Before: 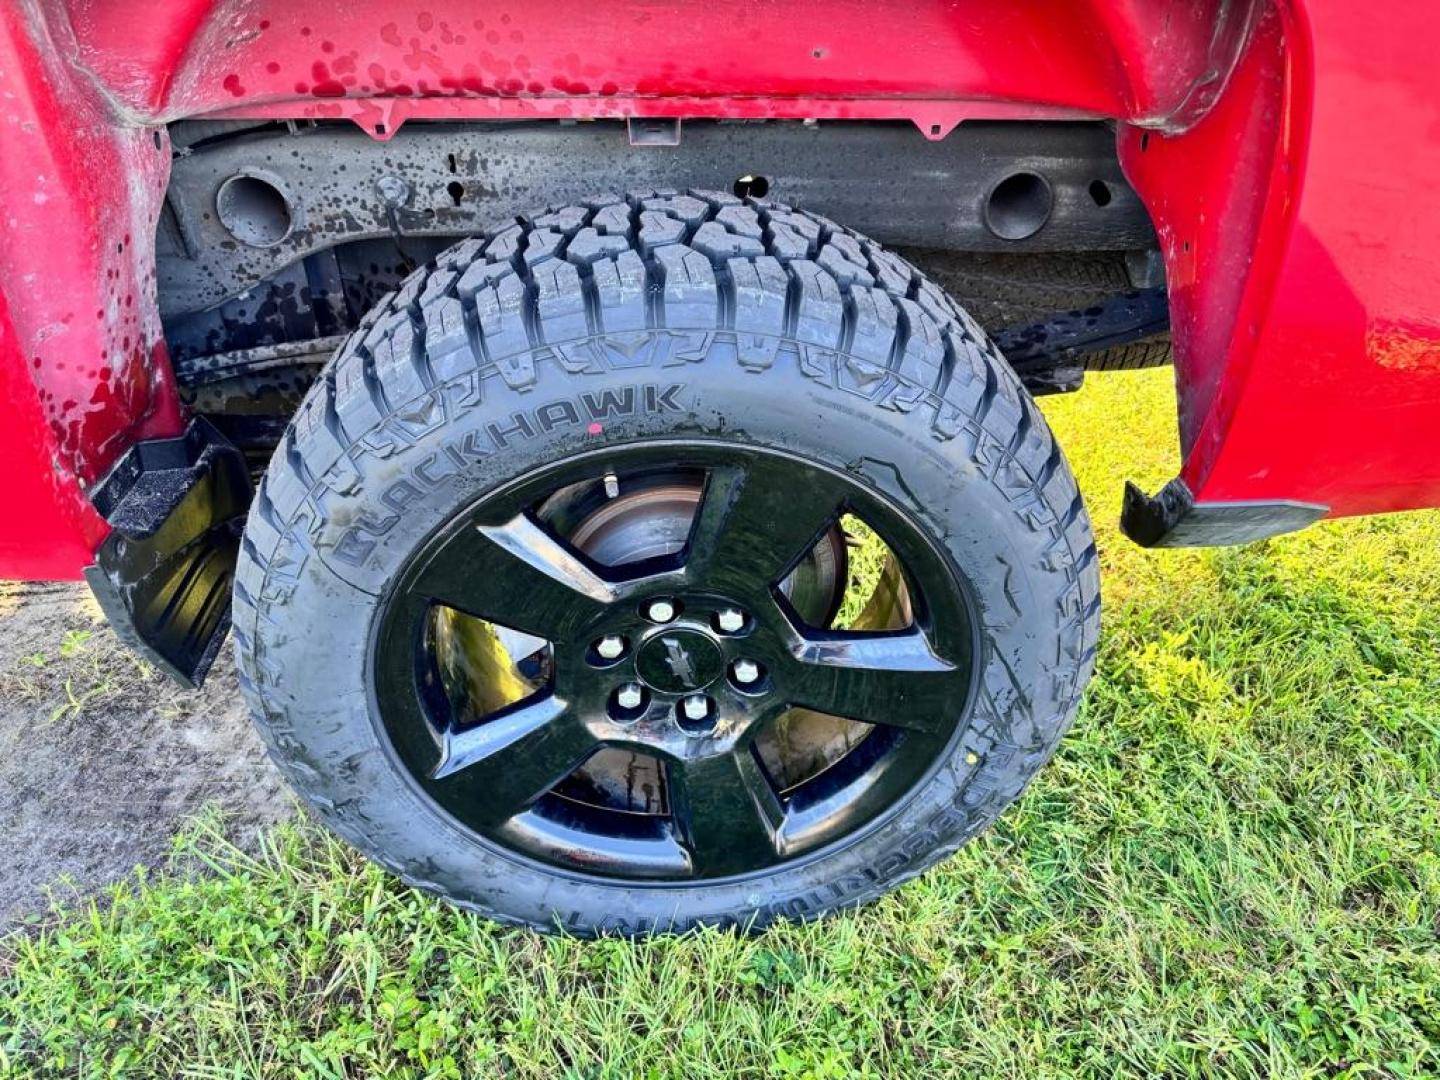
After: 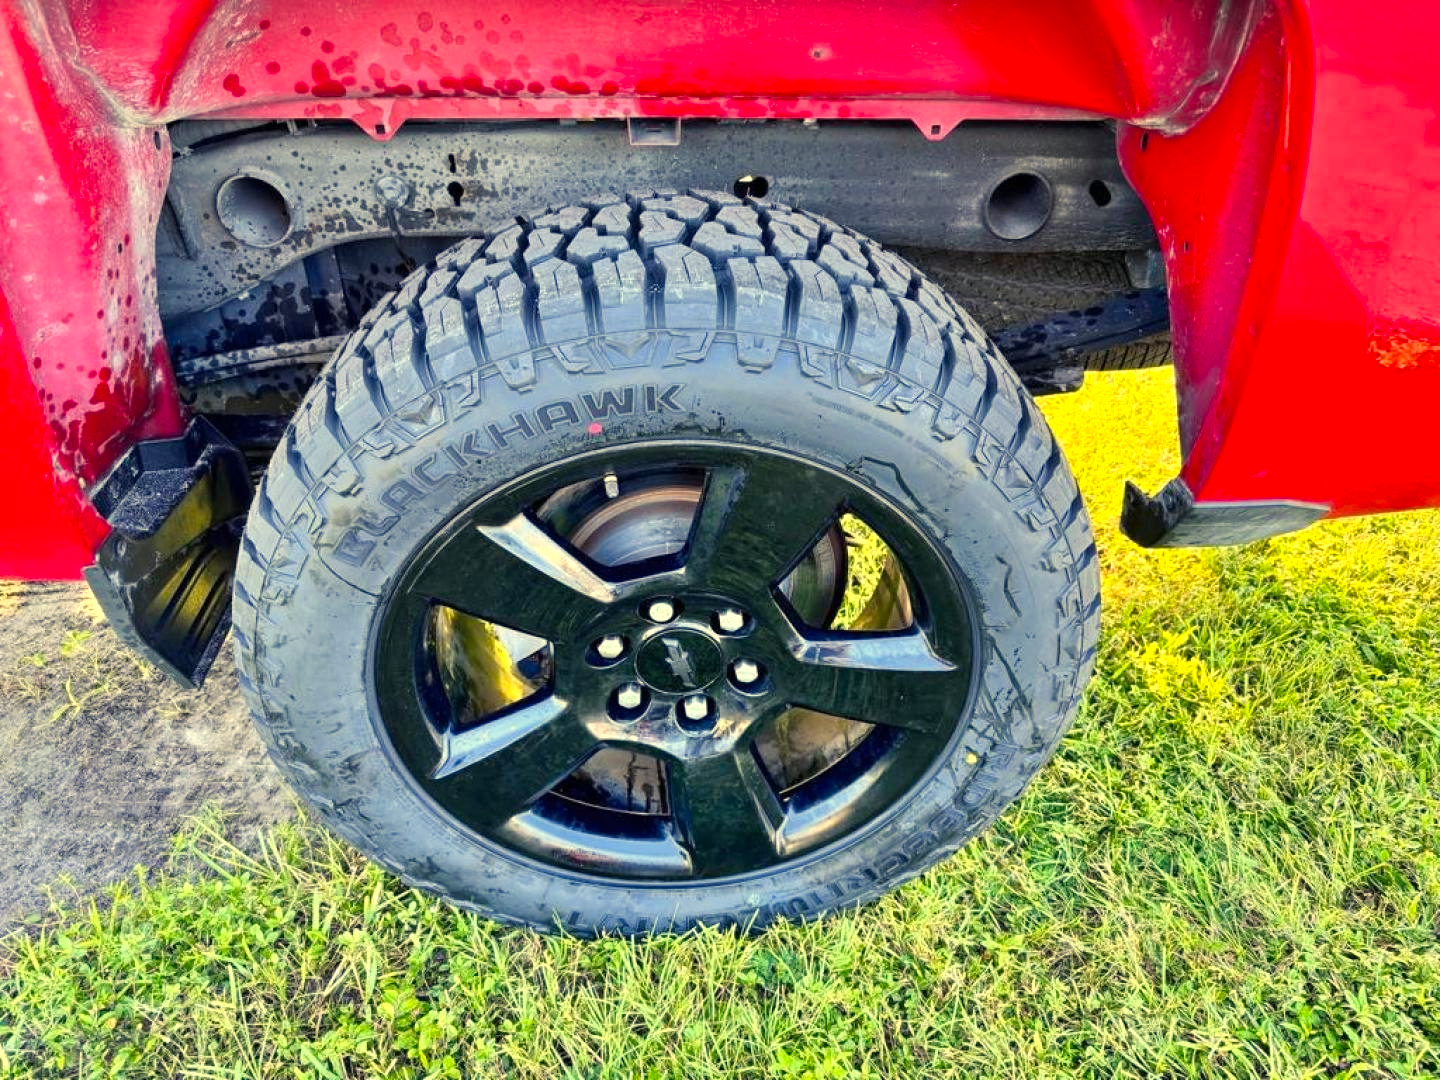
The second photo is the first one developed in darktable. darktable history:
color balance rgb: shadows lift › chroma 1.035%, shadows lift › hue 243.65°, highlights gain › chroma 7.936%, highlights gain › hue 83.19°, perceptual saturation grading › global saturation 0.865%, perceptual saturation grading › mid-tones 11.638%, perceptual brilliance grading › global brilliance 9.859%, perceptual brilliance grading › shadows 14.841%, global vibrance 6.927%, saturation formula JzAzBz (2021)
color zones: curves: ch0 [(0, 0.5) (0.143, 0.5) (0.286, 0.5) (0.429, 0.5) (0.571, 0.5) (0.714, 0.476) (0.857, 0.5) (1, 0.5)]; ch2 [(0, 0.5) (0.143, 0.5) (0.286, 0.5) (0.429, 0.5) (0.571, 0.5) (0.714, 0.487) (0.857, 0.5) (1, 0.5)]
